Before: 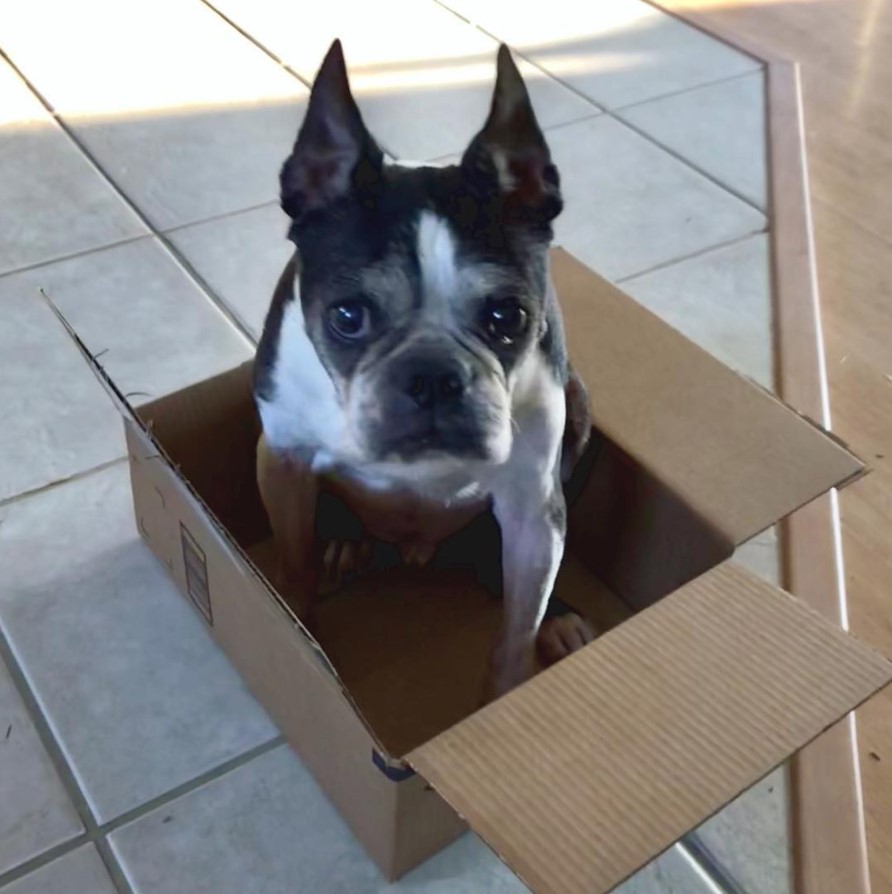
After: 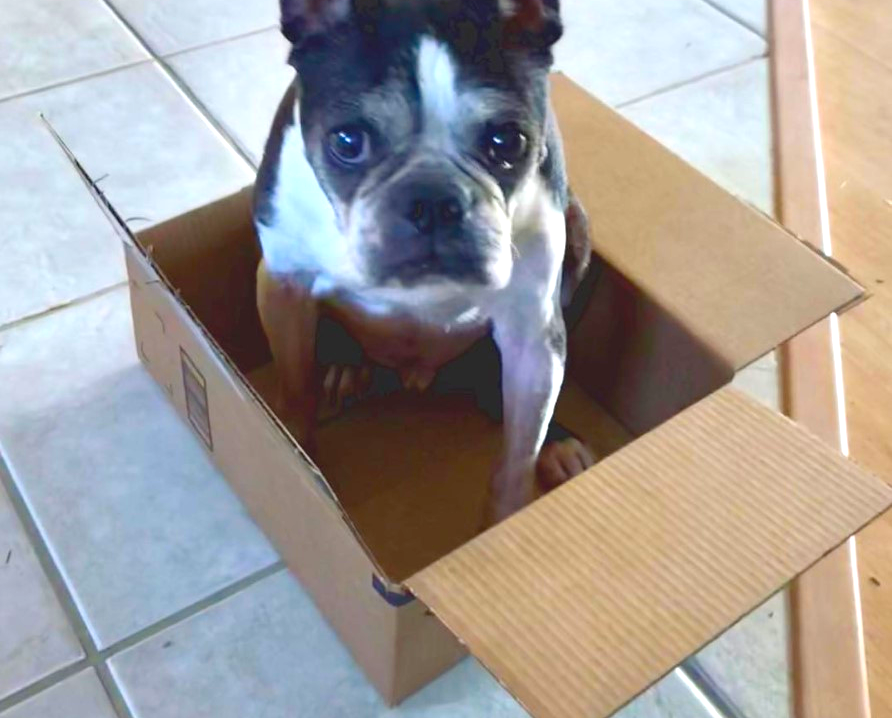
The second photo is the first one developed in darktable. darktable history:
crop and rotate: top 19.63%
tone equalizer: -8 EV -0.422 EV, -7 EV -0.427 EV, -6 EV -0.332 EV, -5 EV -0.237 EV, -3 EV 0.257 EV, -2 EV 0.304 EV, -1 EV 0.398 EV, +0 EV 0.392 EV, smoothing diameter 24.82%, edges refinement/feathering 8.52, preserve details guided filter
exposure: black level correction 0, exposure 0.702 EV, compensate highlight preservation false
color balance rgb: linear chroma grading › global chroma 14.614%, perceptual saturation grading › global saturation 19.486%, contrast -10.453%
